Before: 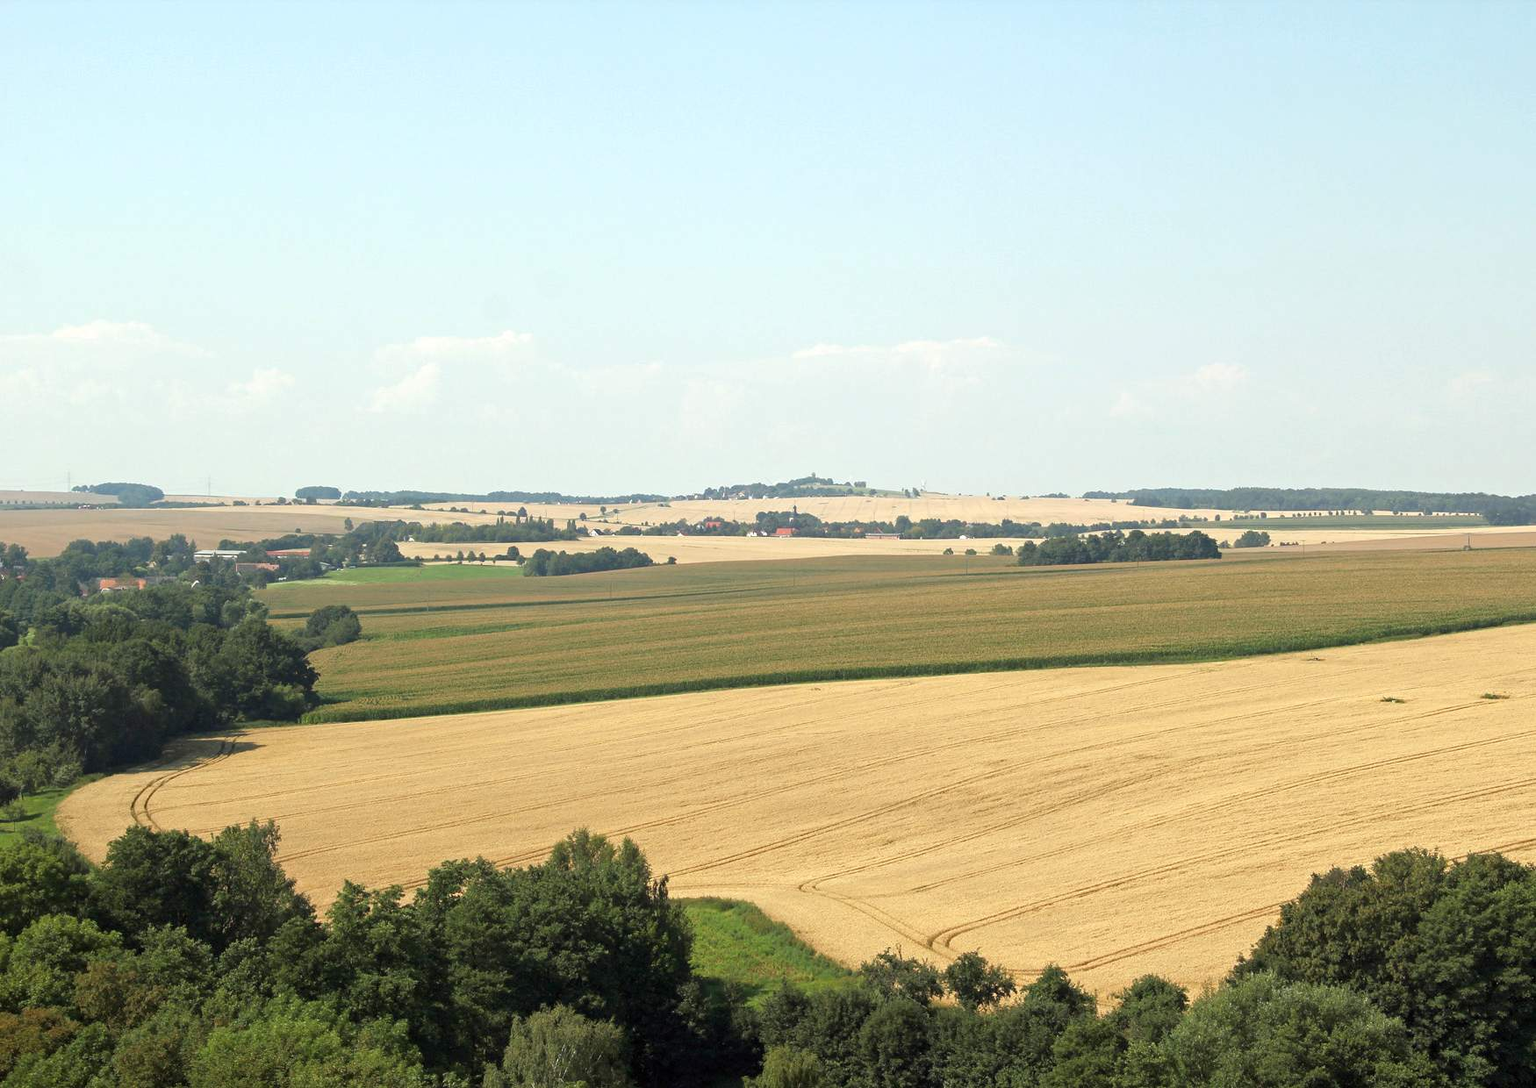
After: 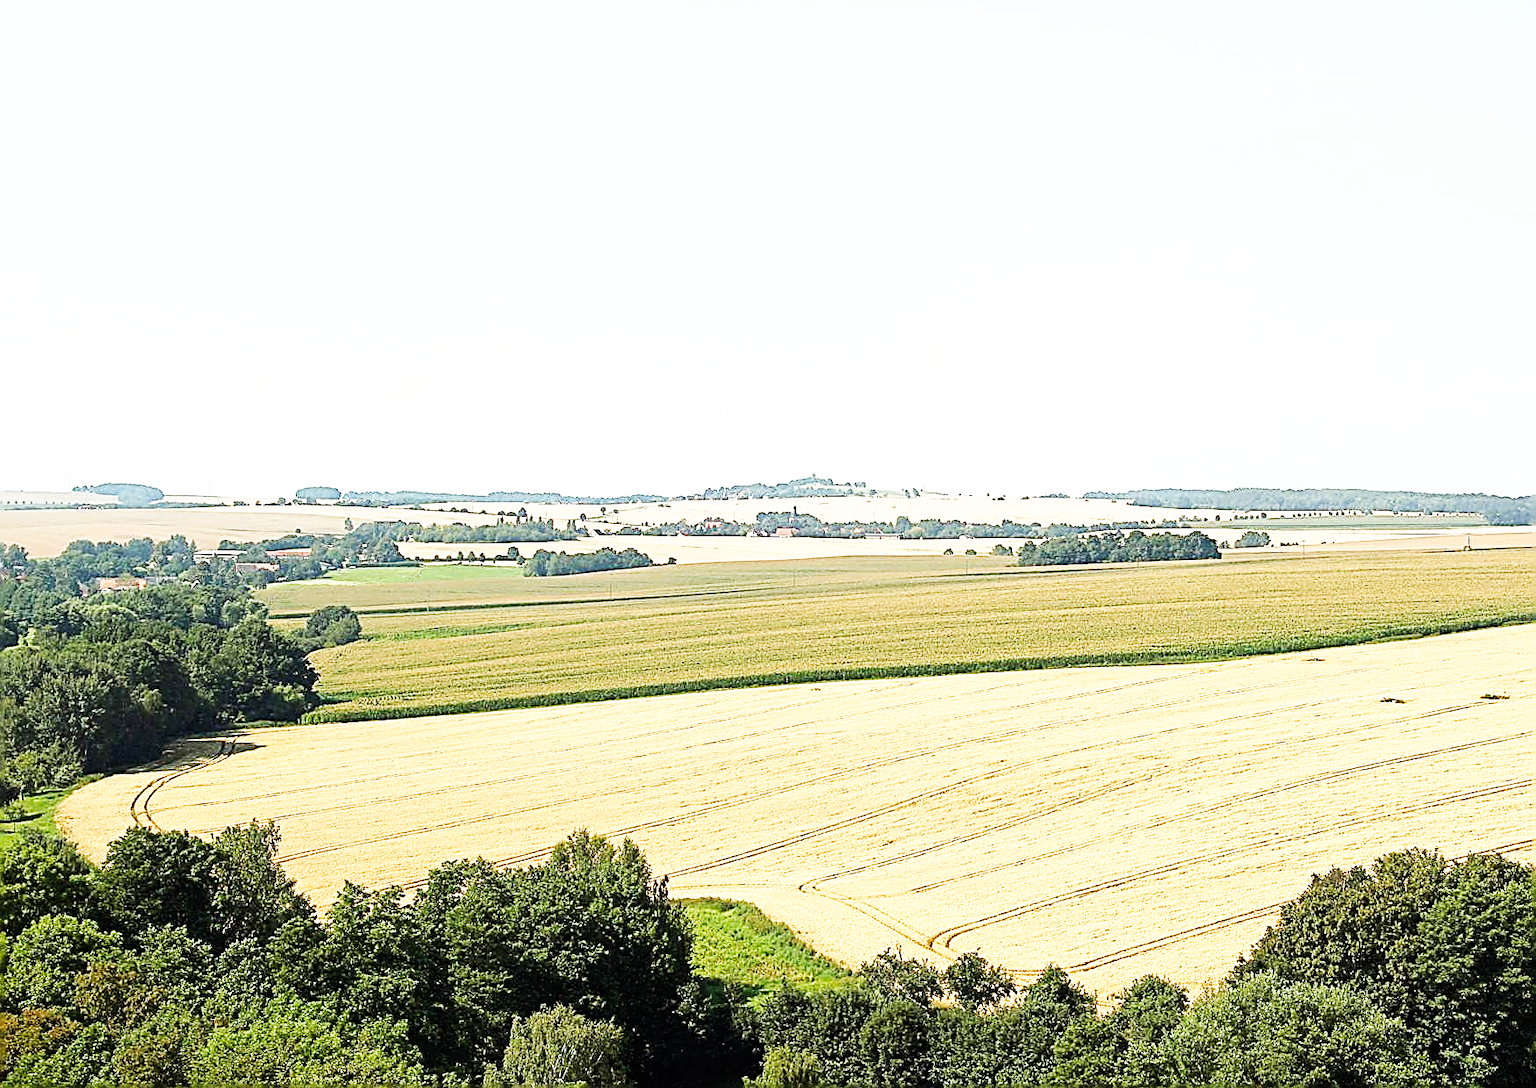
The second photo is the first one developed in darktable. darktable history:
sharpen: amount 2
base curve: curves: ch0 [(0, 0) (0.007, 0.004) (0.027, 0.03) (0.046, 0.07) (0.207, 0.54) (0.442, 0.872) (0.673, 0.972) (1, 1)], preserve colors none
